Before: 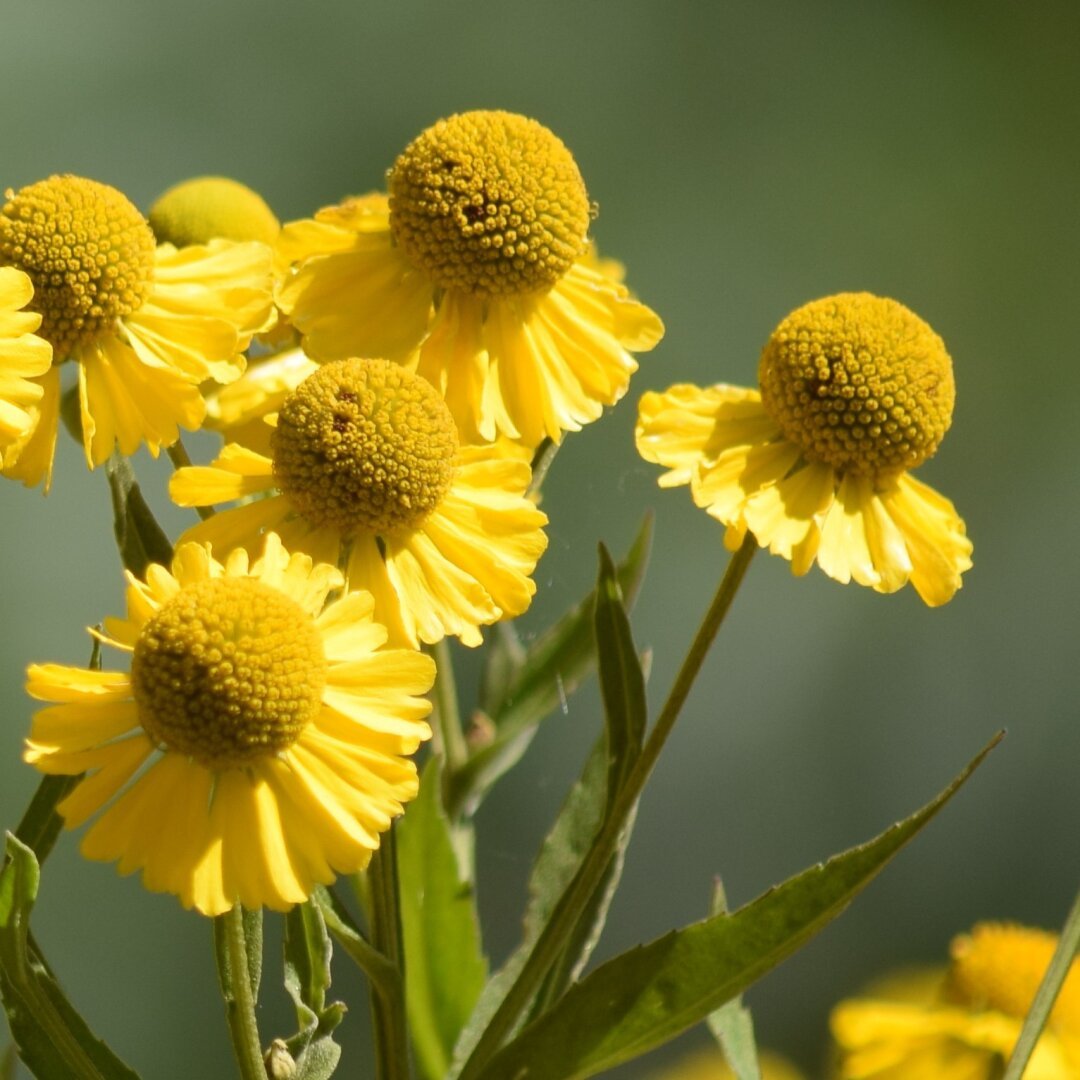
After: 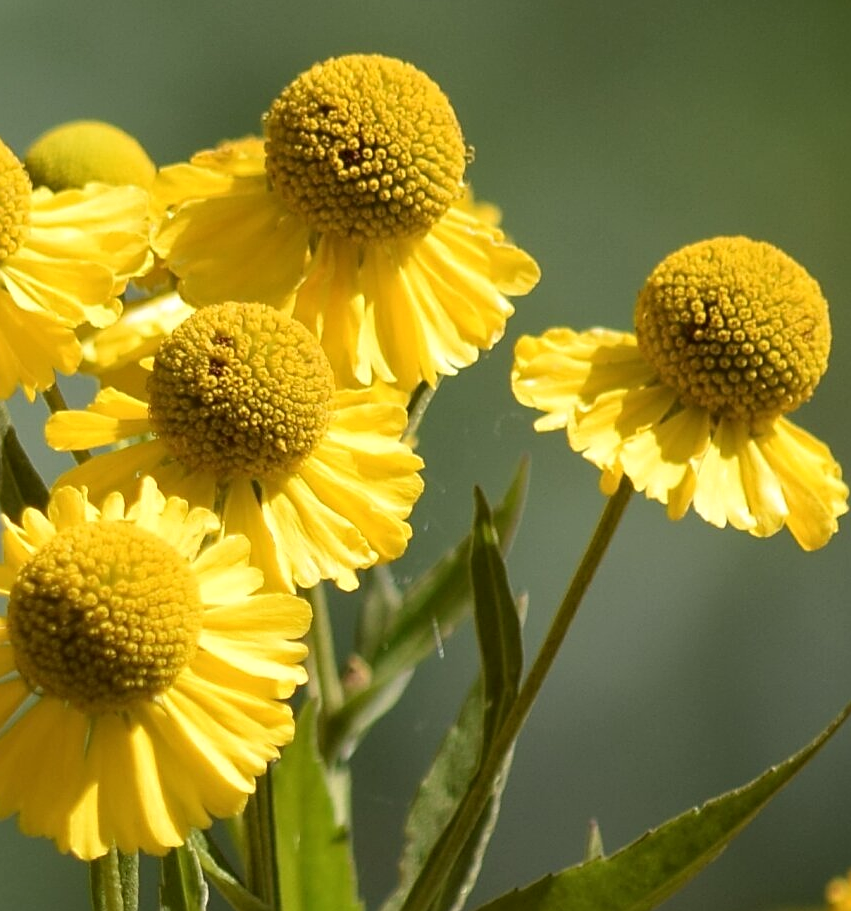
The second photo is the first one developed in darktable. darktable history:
crop: left 11.548%, top 5.239%, right 9.596%, bottom 10.362%
local contrast: highlights 104%, shadows 100%, detail 119%, midtone range 0.2
sharpen: on, module defaults
